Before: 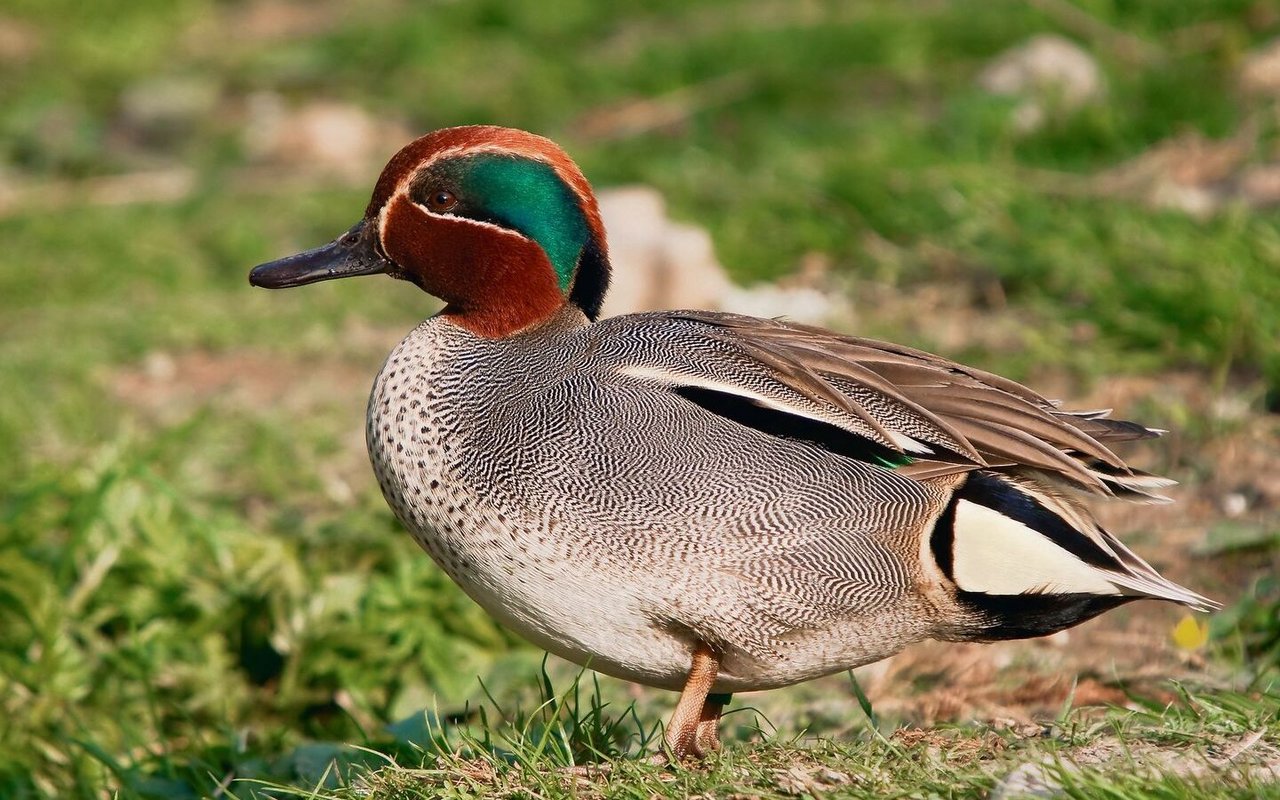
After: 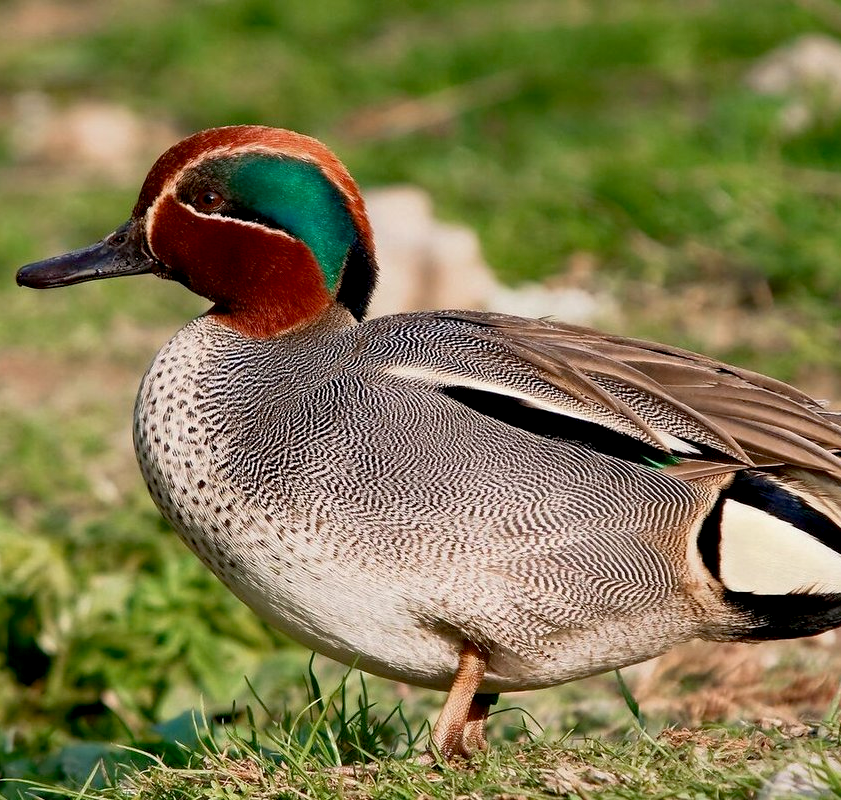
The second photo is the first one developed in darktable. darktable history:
crop and rotate: left 18.243%, right 16.032%
exposure: black level correction 0.009, exposure 0.016 EV, compensate exposure bias true, compensate highlight preservation false
